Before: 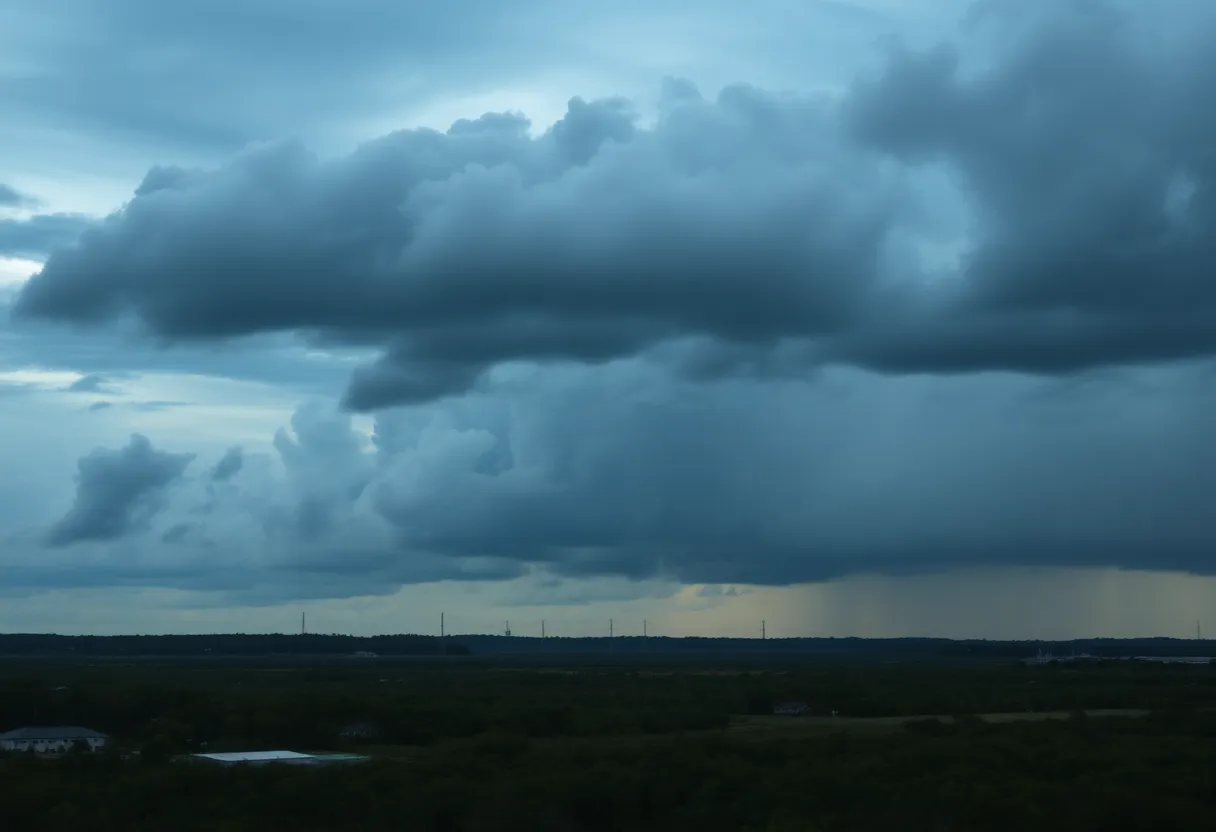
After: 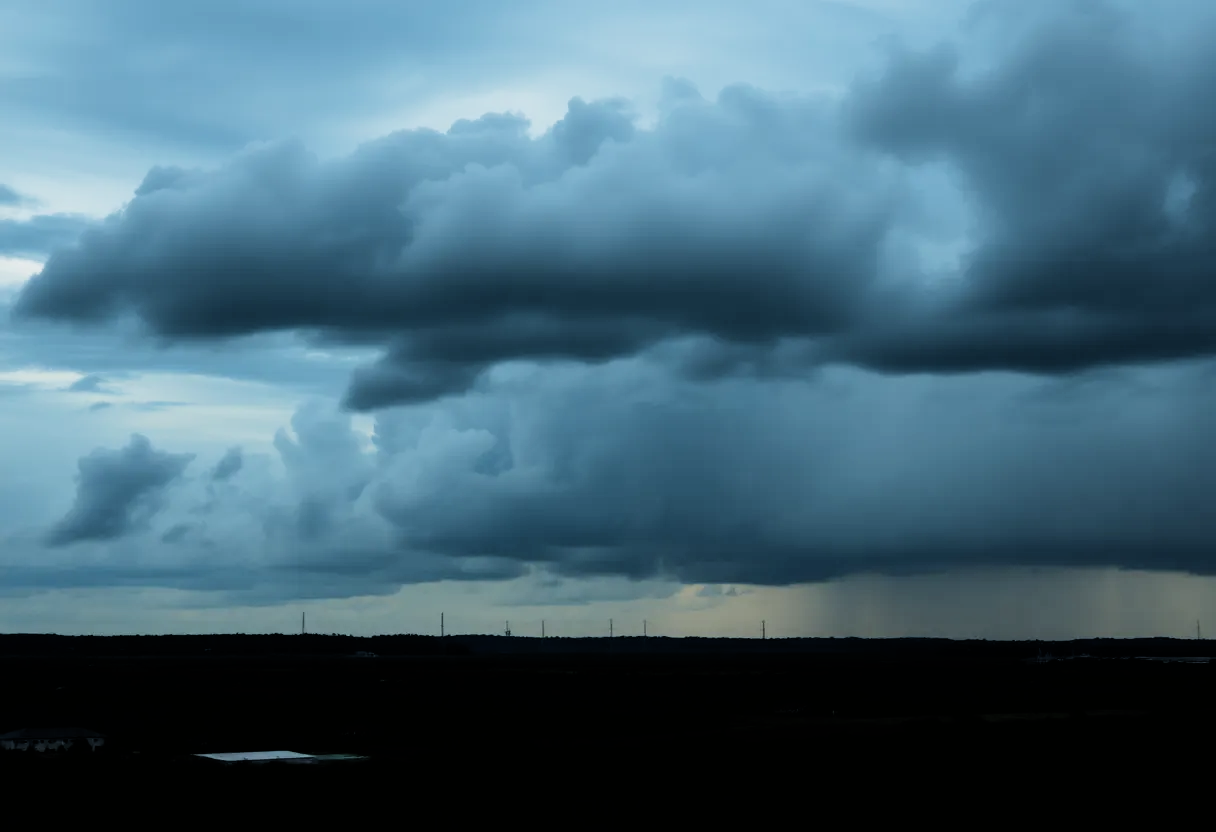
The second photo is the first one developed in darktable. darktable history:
filmic rgb: black relative exposure -5 EV, white relative exposure 3.5 EV, hardness 3.19, contrast 1.4, highlights saturation mix -30%
white balance: emerald 1
